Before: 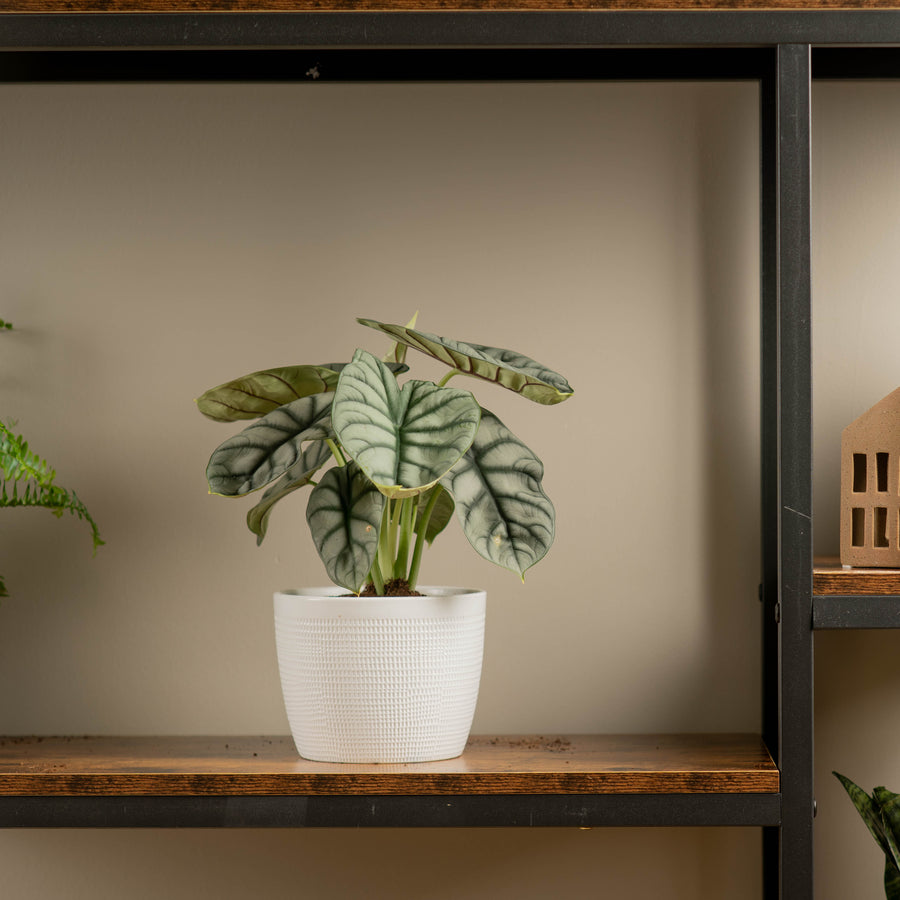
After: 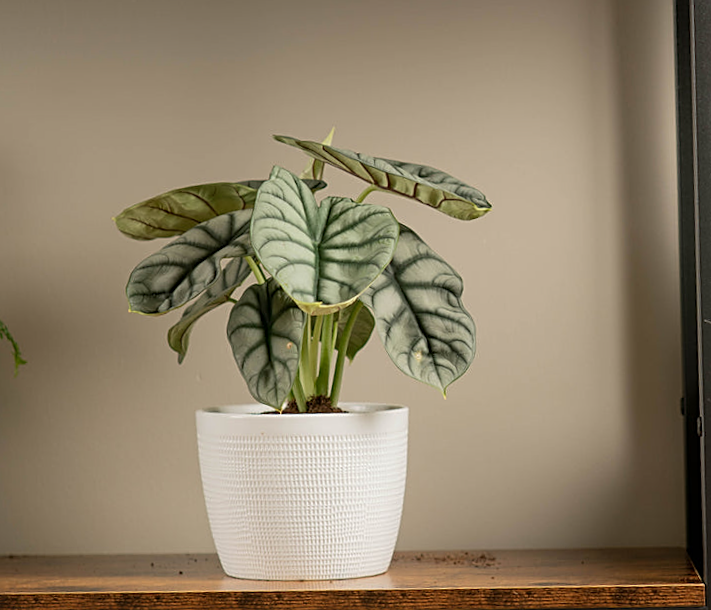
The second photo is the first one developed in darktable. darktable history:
exposure: exposure 0.078 EV, compensate highlight preservation false
sharpen: on, module defaults
rotate and perspective: rotation -4.2°, shear 0.006, automatic cropping off
crop and rotate: angle -3.37°, left 9.79%, top 20.73%, right 12.42%, bottom 11.82%
